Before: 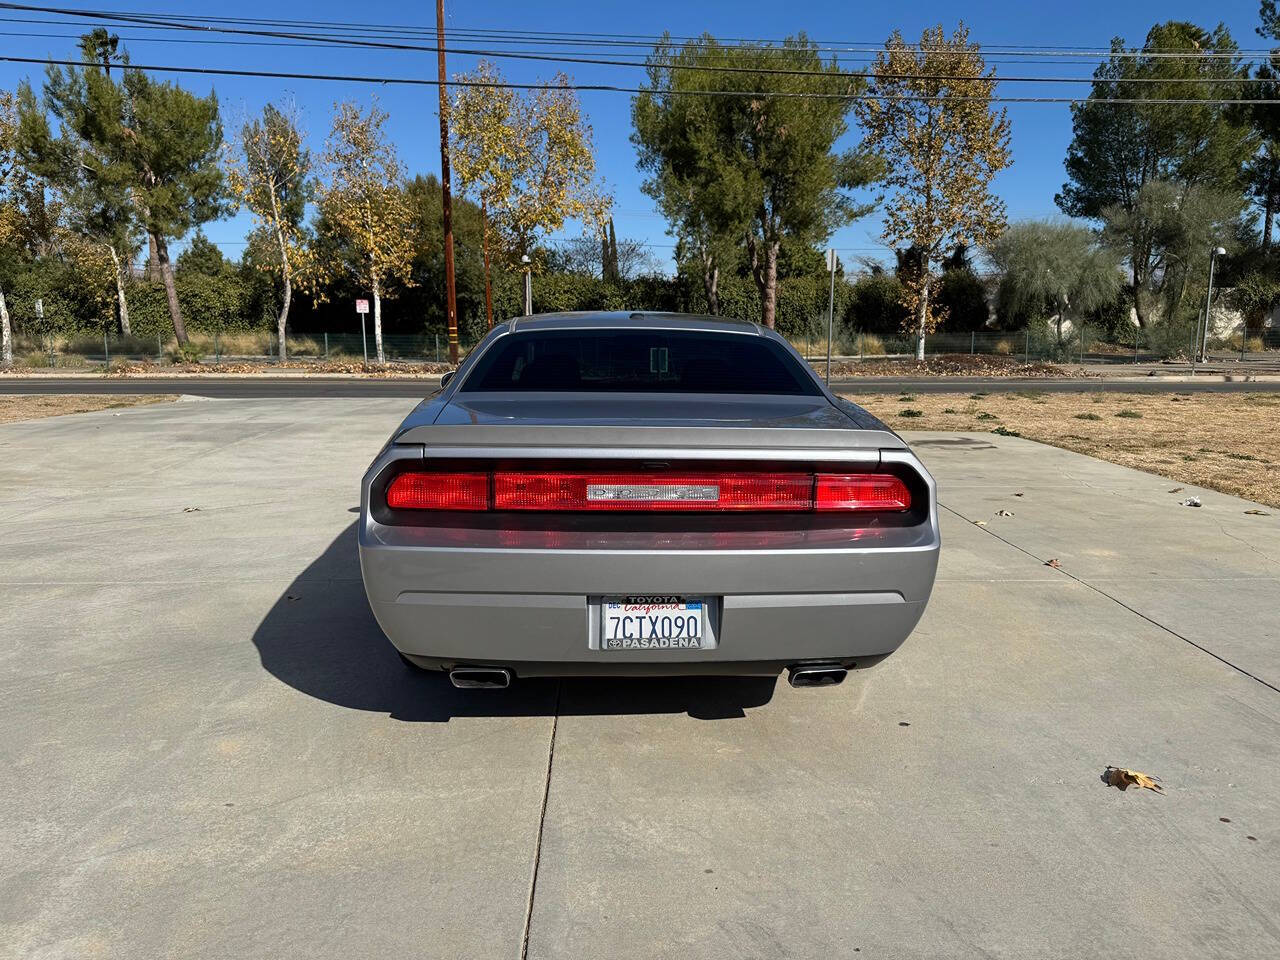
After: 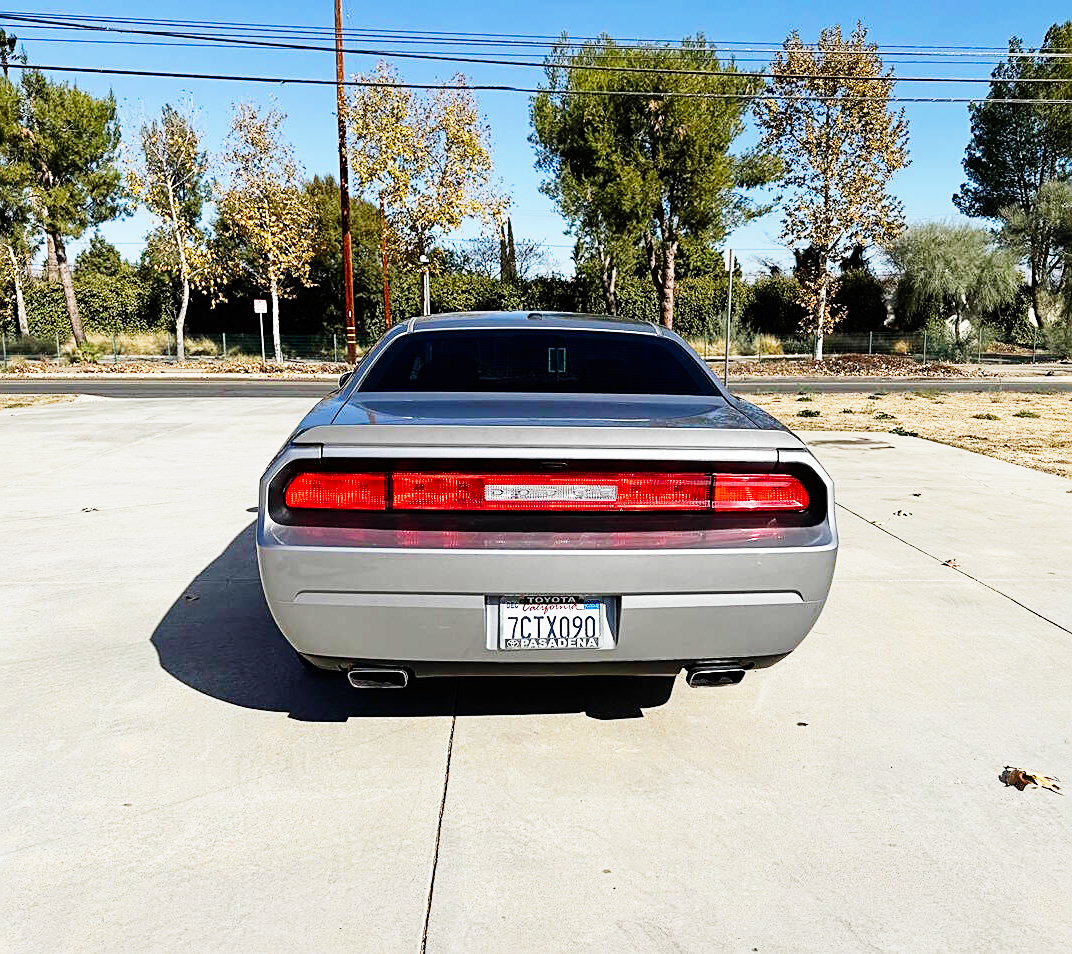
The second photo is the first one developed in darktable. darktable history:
crop: left 8.026%, right 7.374%
base curve: curves: ch0 [(0, 0) (0, 0.001) (0.001, 0.001) (0.004, 0.002) (0.007, 0.004) (0.015, 0.013) (0.033, 0.045) (0.052, 0.096) (0.075, 0.17) (0.099, 0.241) (0.163, 0.42) (0.219, 0.55) (0.259, 0.616) (0.327, 0.722) (0.365, 0.765) (0.522, 0.873) (0.547, 0.881) (0.689, 0.919) (0.826, 0.952) (1, 1)], preserve colors none
sharpen: on, module defaults
